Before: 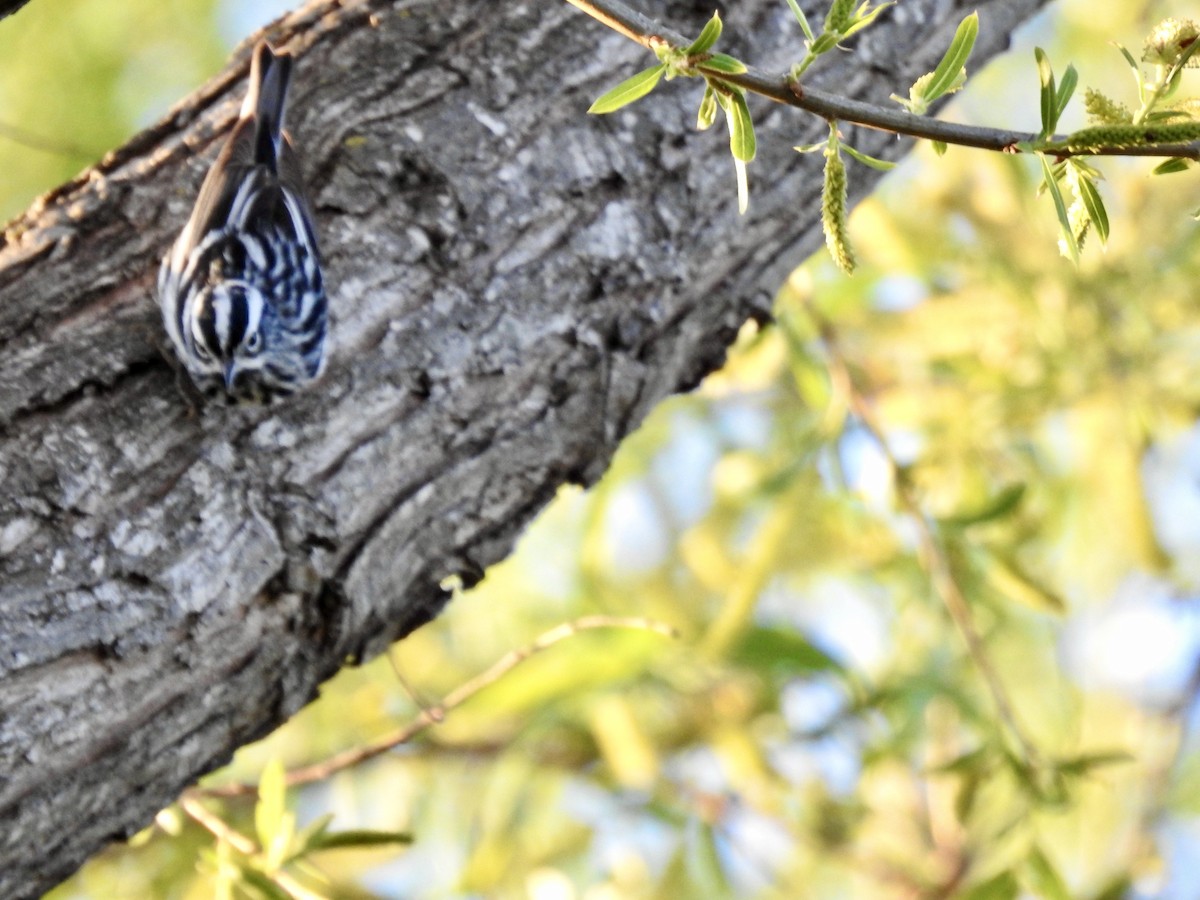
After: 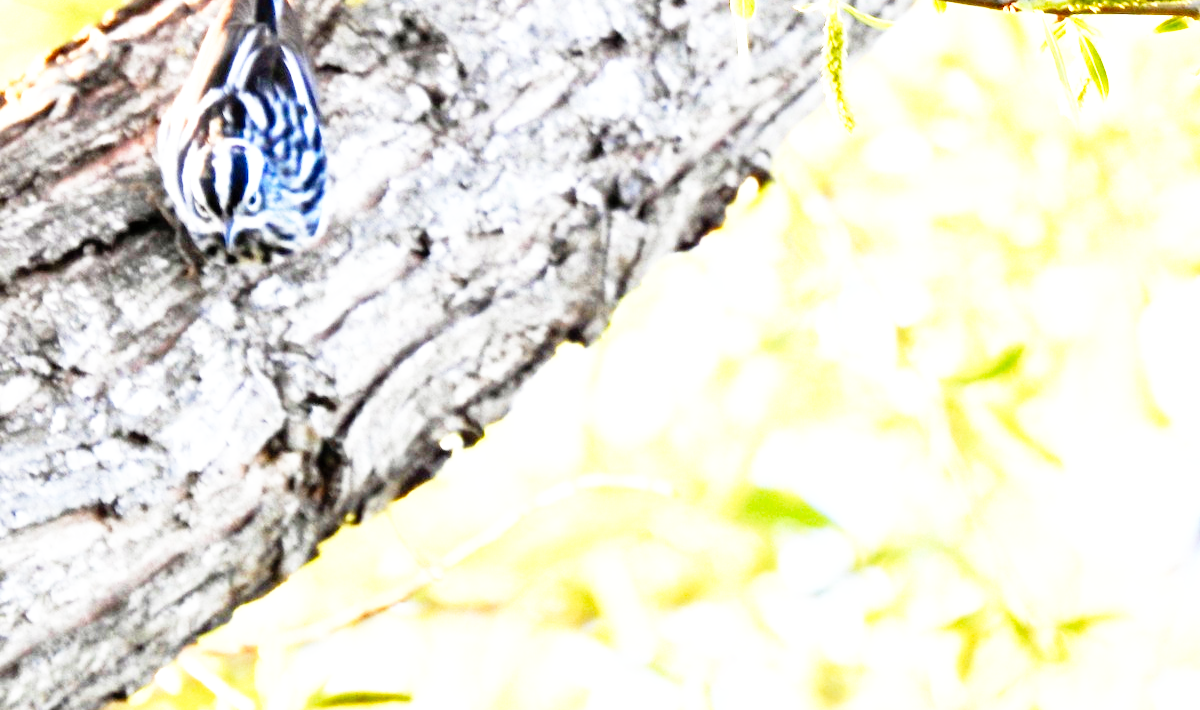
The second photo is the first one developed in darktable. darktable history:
base curve: curves: ch0 [(0, 0) (0.012, 0.01) (0.073, 0.168) (0.31, 0.711) (0.645, 0.957) (1, 1)], preserve colors none
exposure: black level correction 0, exposure 1.107 EV, compensate highlight preservation false
crop and rotate: top 15.765%, bottom 5.332%
